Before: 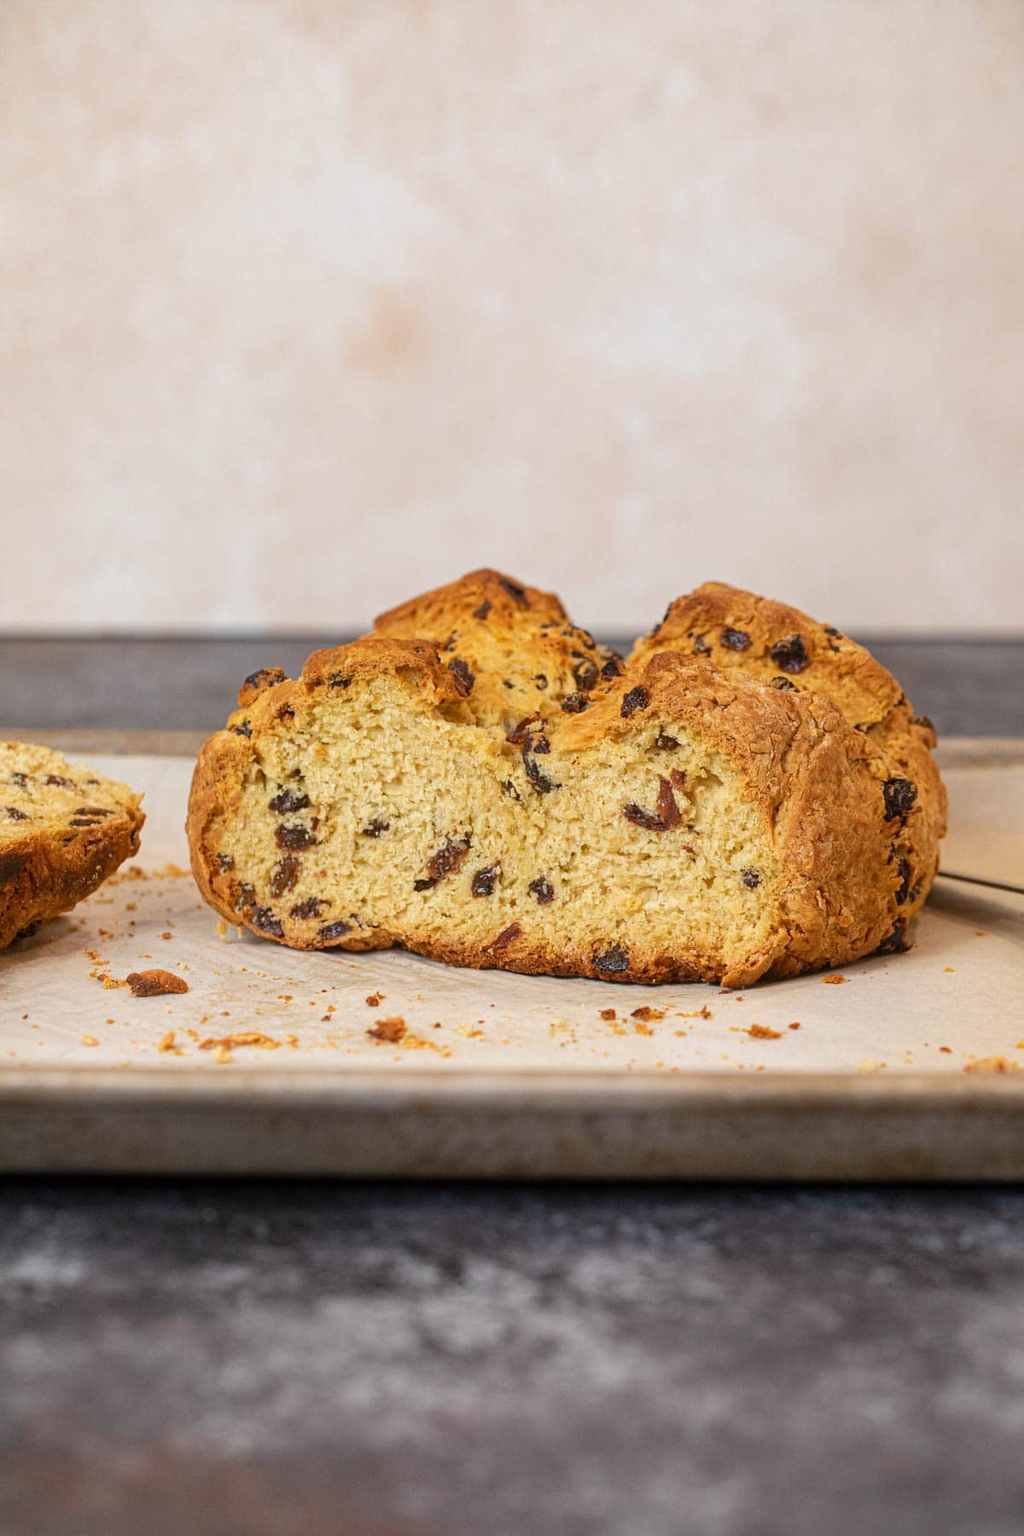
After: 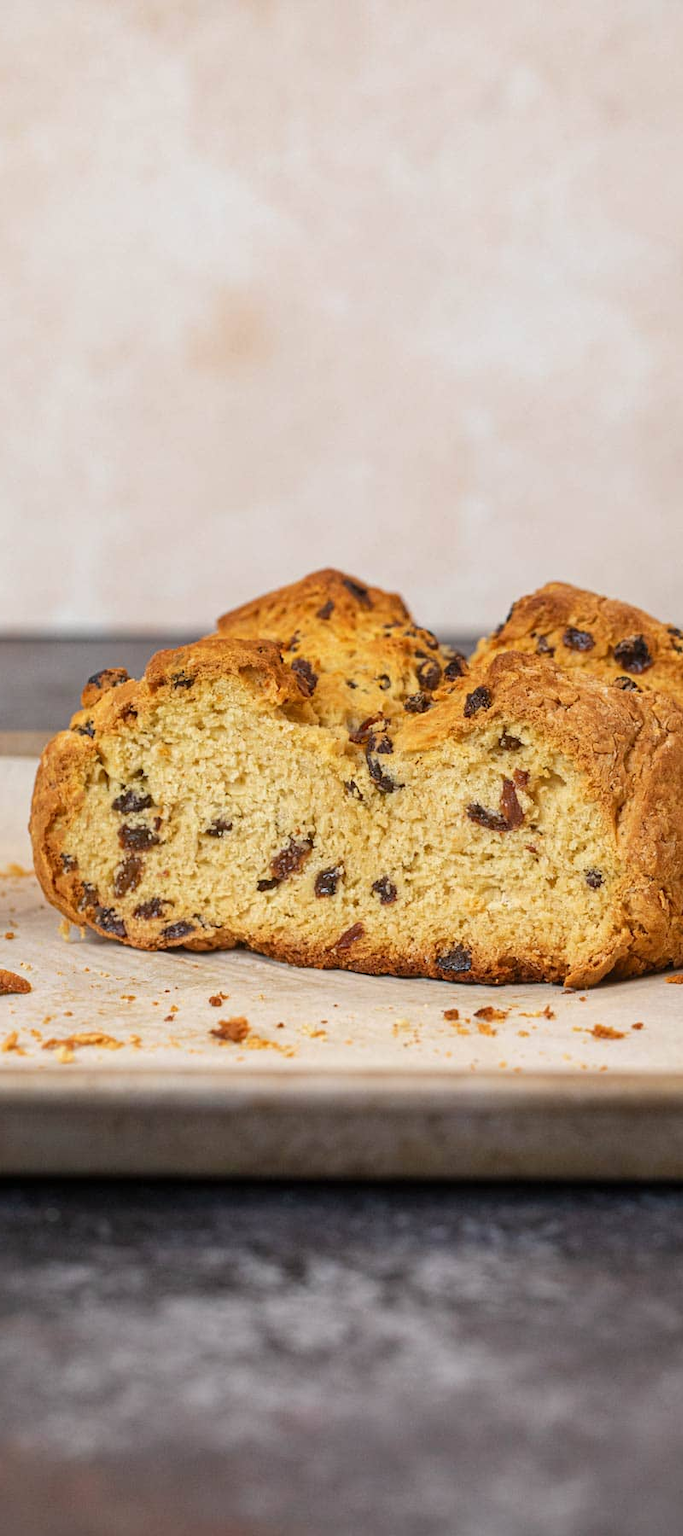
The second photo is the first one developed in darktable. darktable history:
crop: left 15.367%, right 17.879%
